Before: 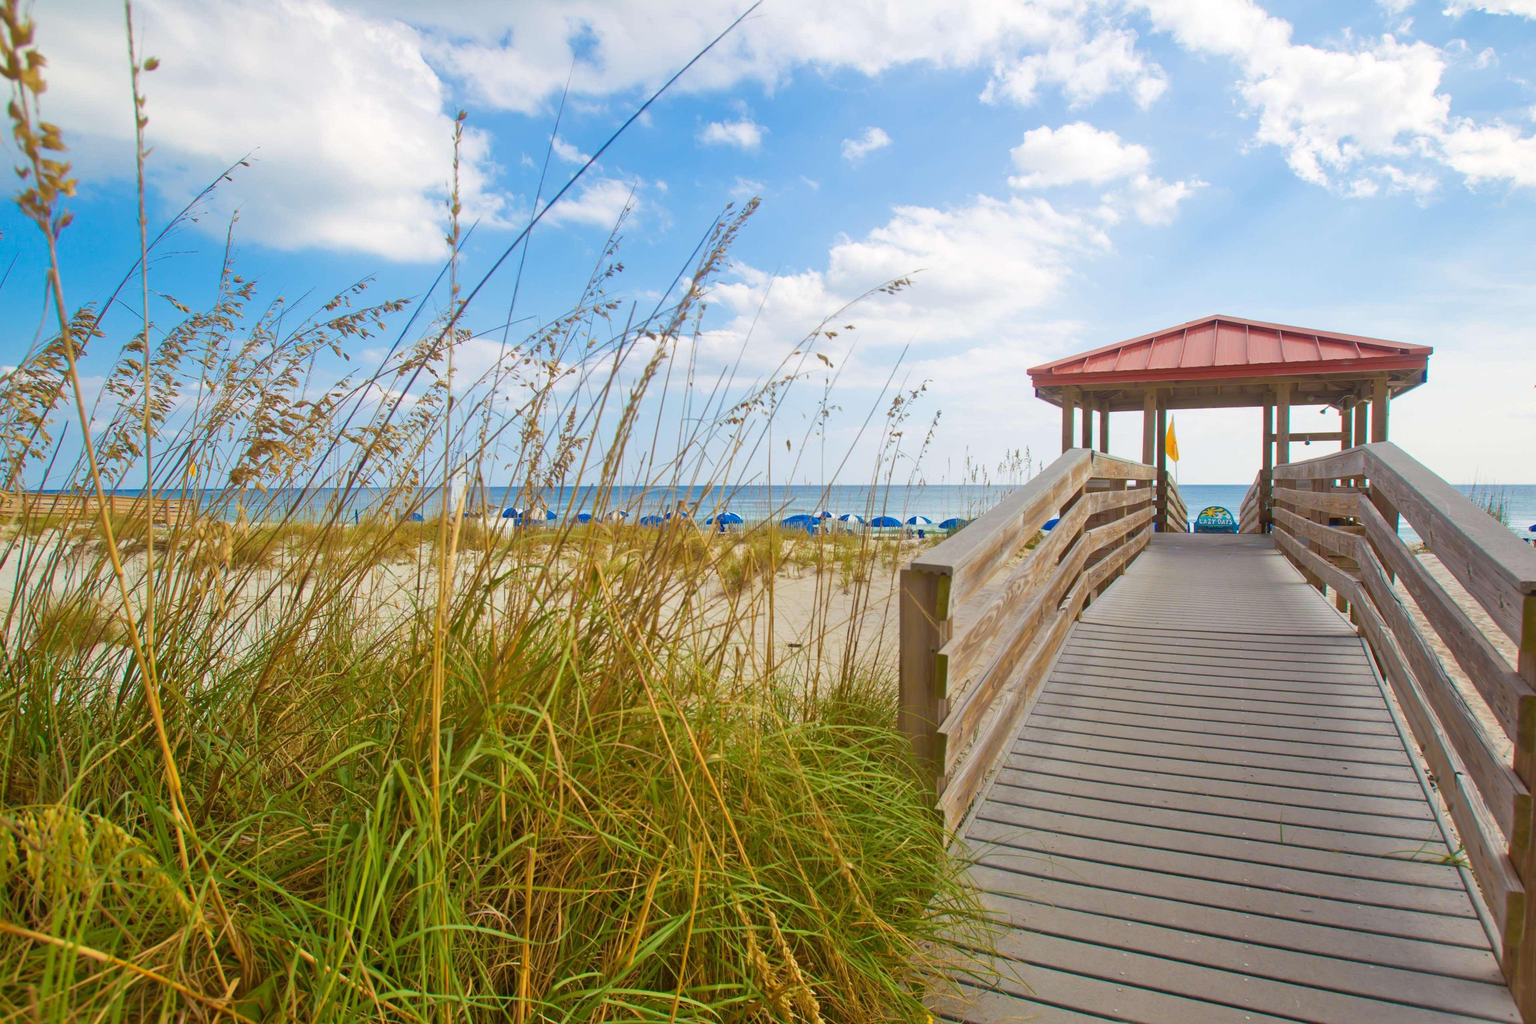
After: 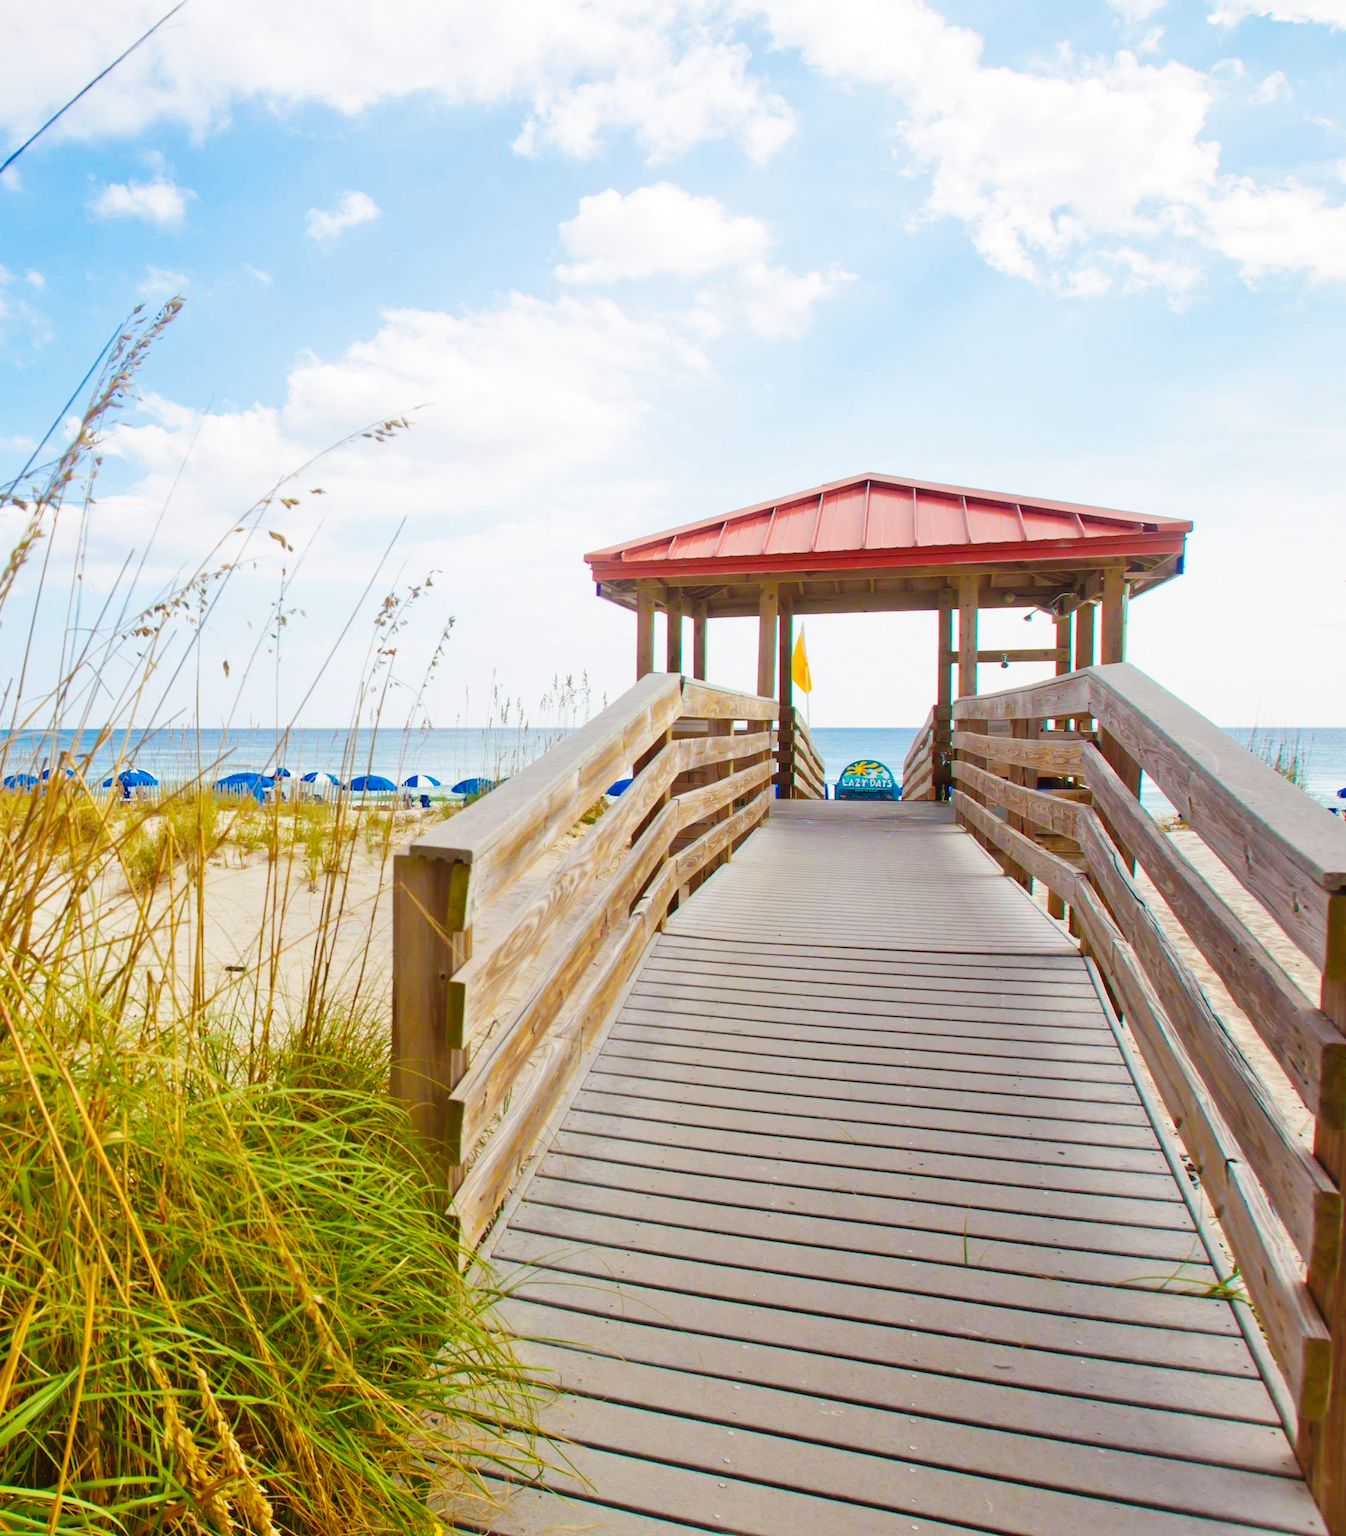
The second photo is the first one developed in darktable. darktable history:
base curve: curves: ch0 [(0, 0) (0.036, 0.025) (0.121, 0.166) (0.206, 0.329) (0.605, 0.79) (1, 1)], preserve colors none
crop: left 41.551%
